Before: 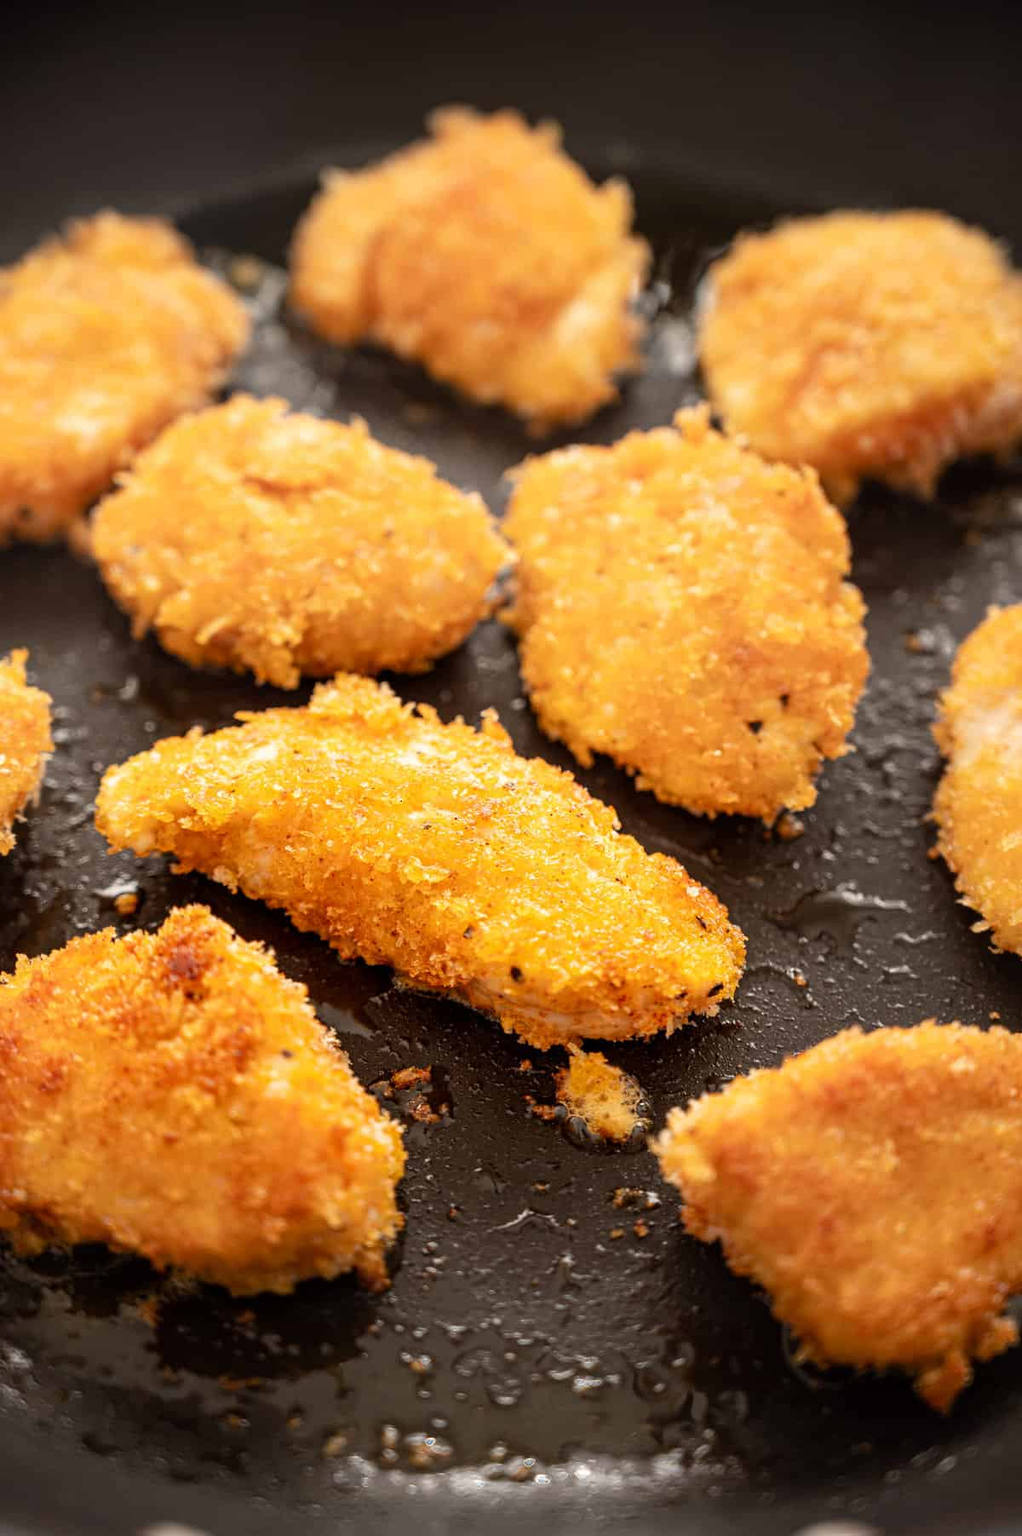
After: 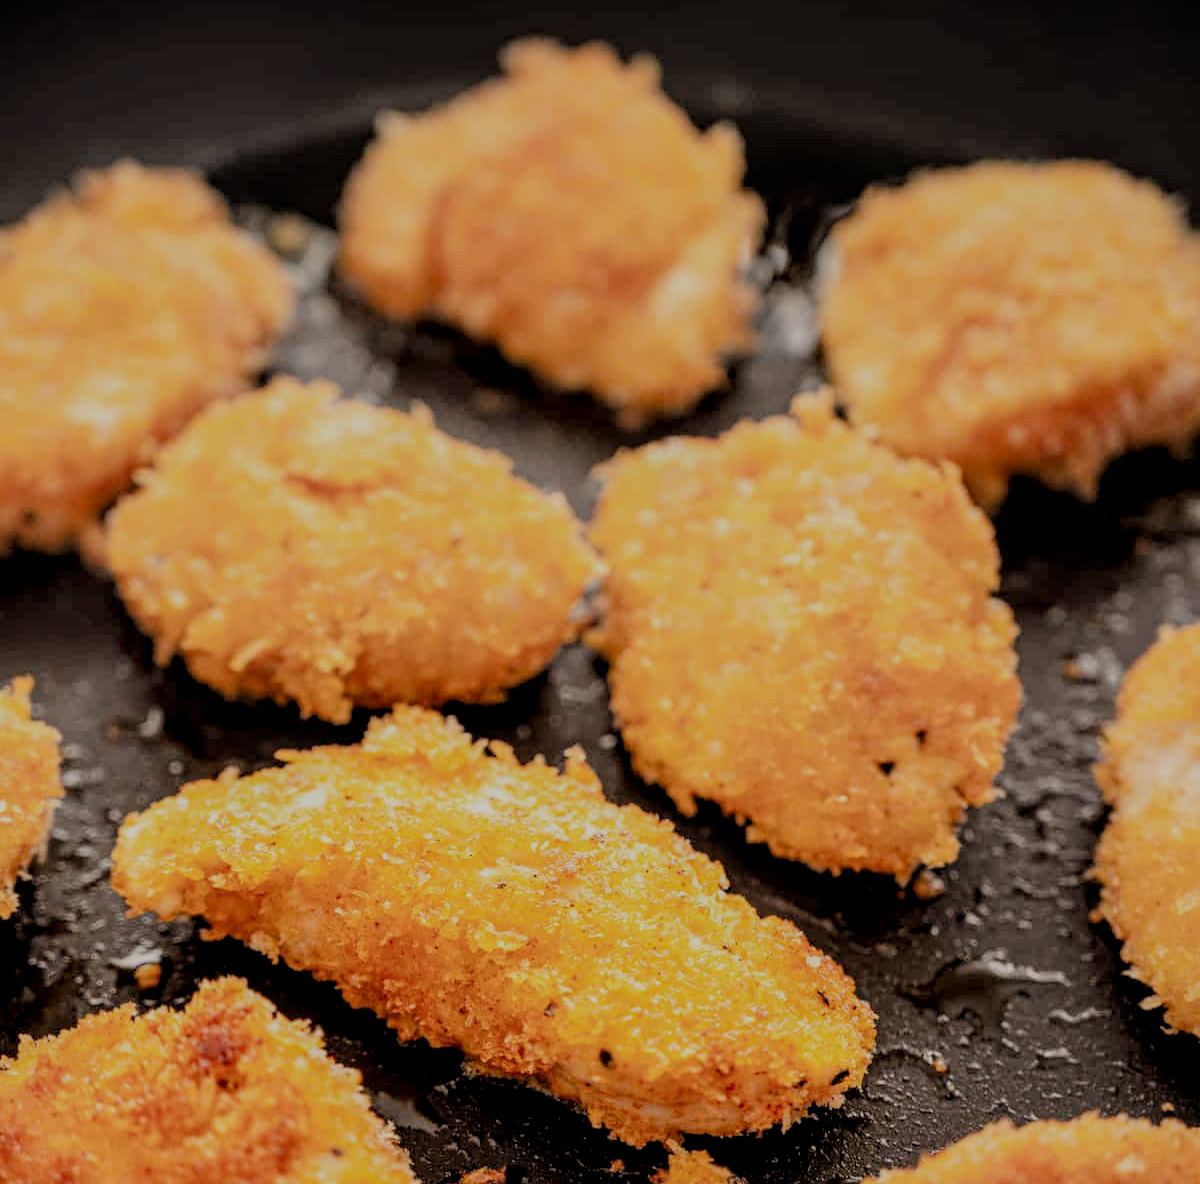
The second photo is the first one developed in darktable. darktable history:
crop and rotate: top 4.747%, bottom 29.555%
filmic rgb: middle gray luminance 17.88%, black relative exposure -7.53 EV, white relative exposure 8.46 EV, target black luminance 0%, hardness 2.23, latitude 18.42%, contrast 0.888, highlights saturation mix 5.54%, shadows ↔ highlights balance 10.28%
local contrast: on, module defaults
